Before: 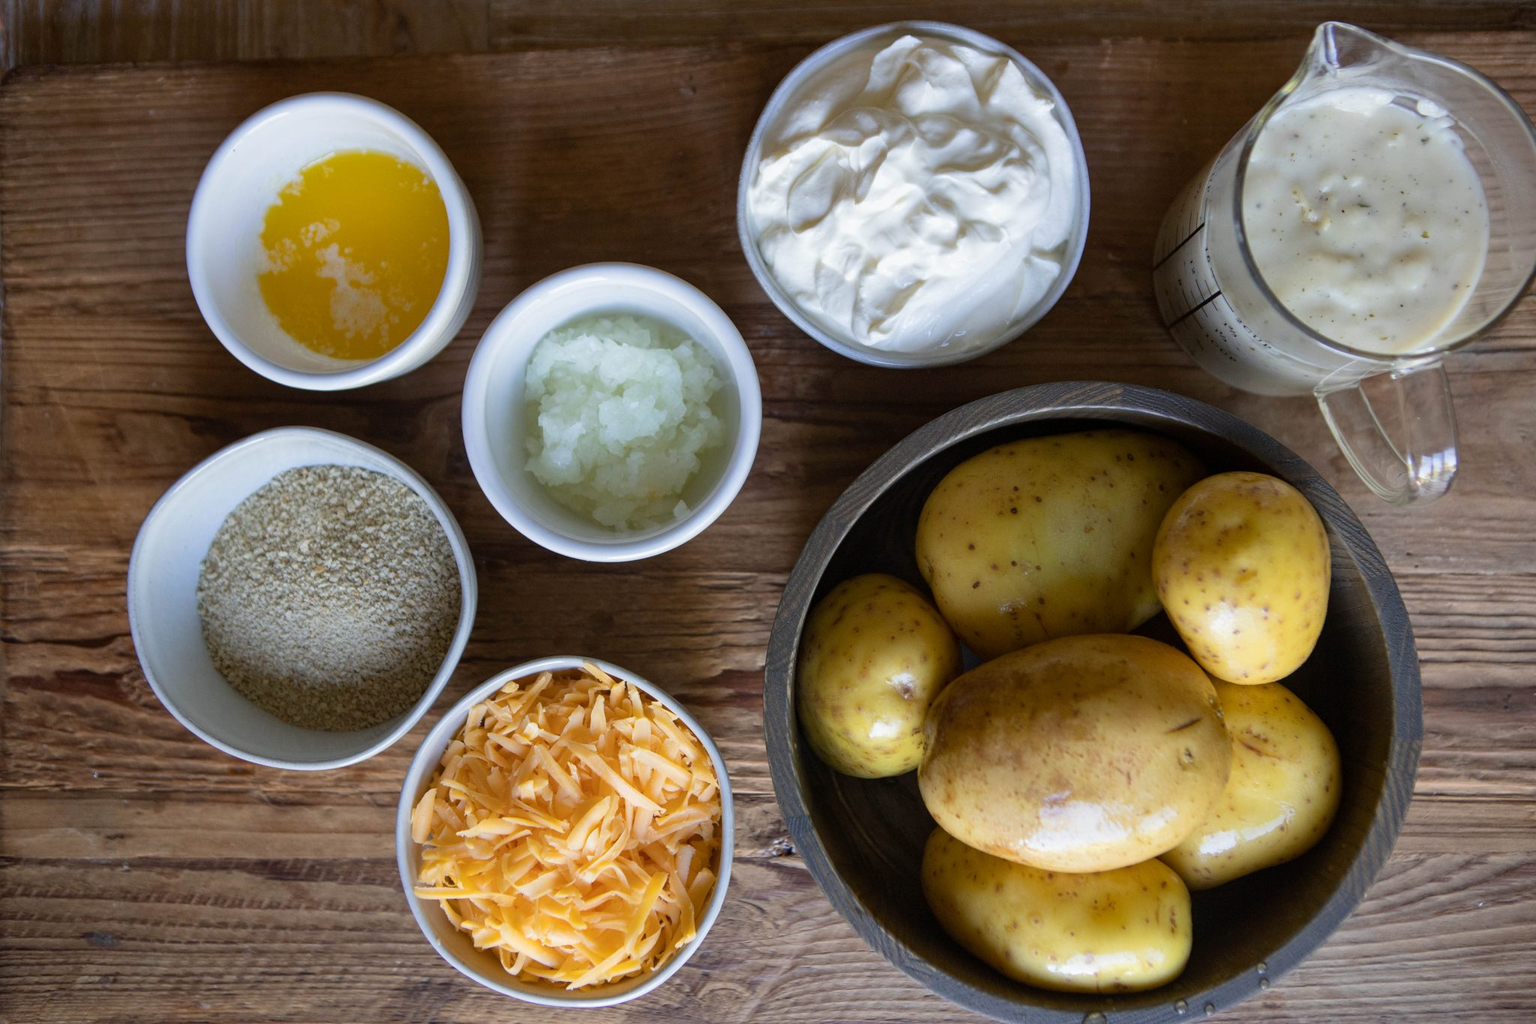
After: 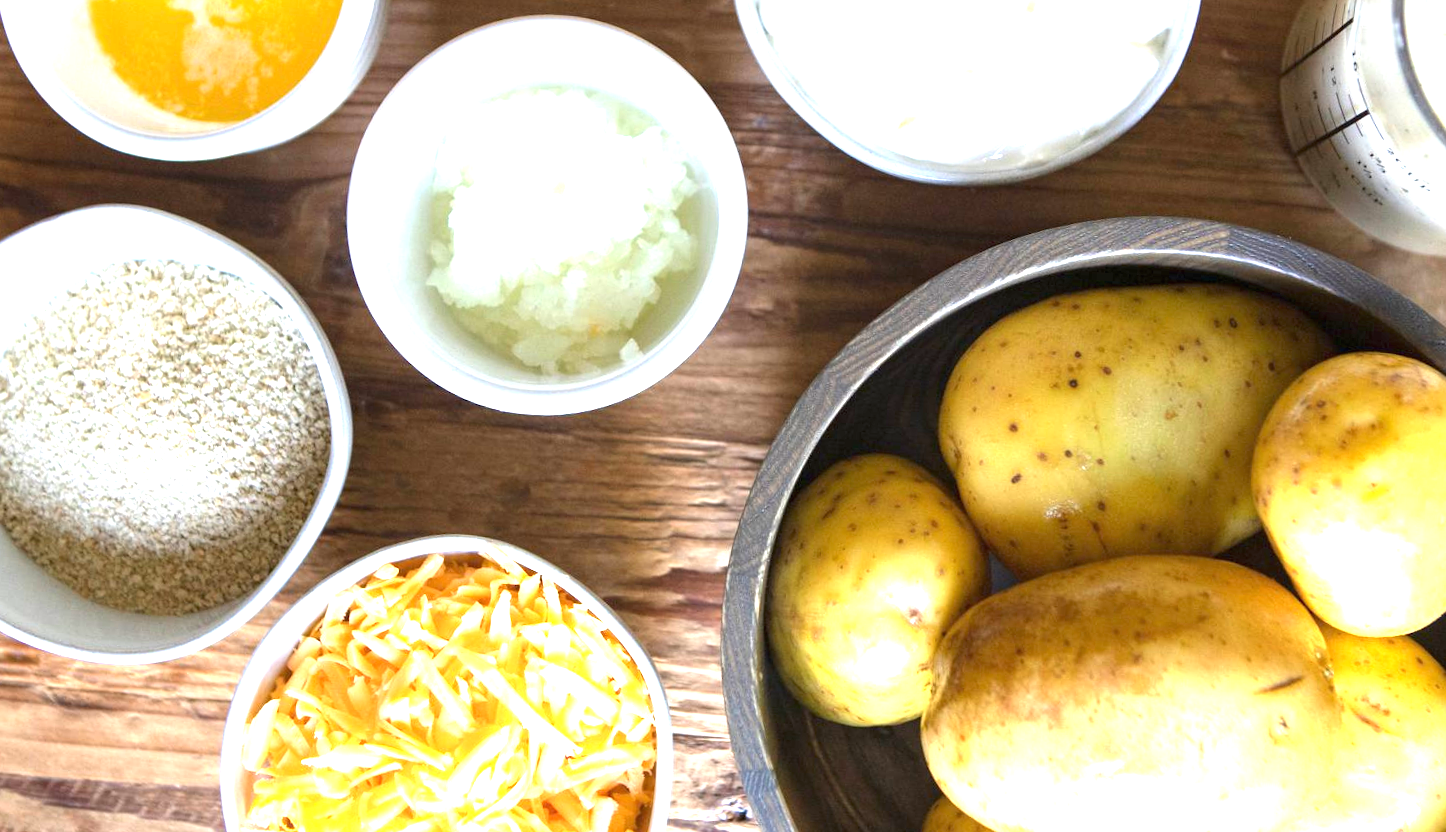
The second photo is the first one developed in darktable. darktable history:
exposure: black level correction 0, exposure 2.109 EV, compensate exposure bias true, compensate highlight preservation false
crop and rotate: angle -3.98°, left 9.905%, top 20.822%, right 12.303%, bottom 12.004%
